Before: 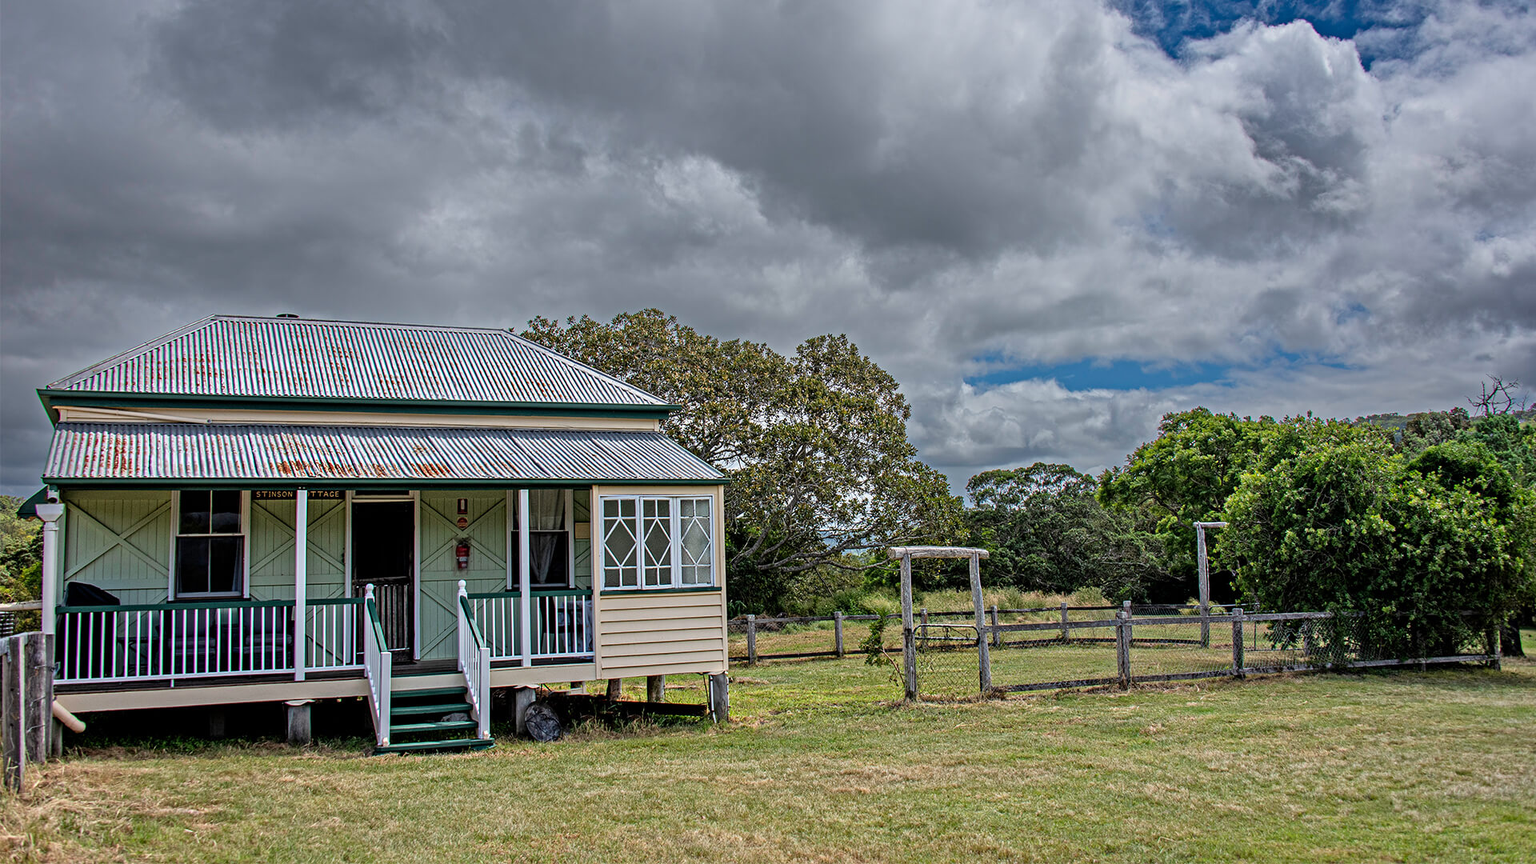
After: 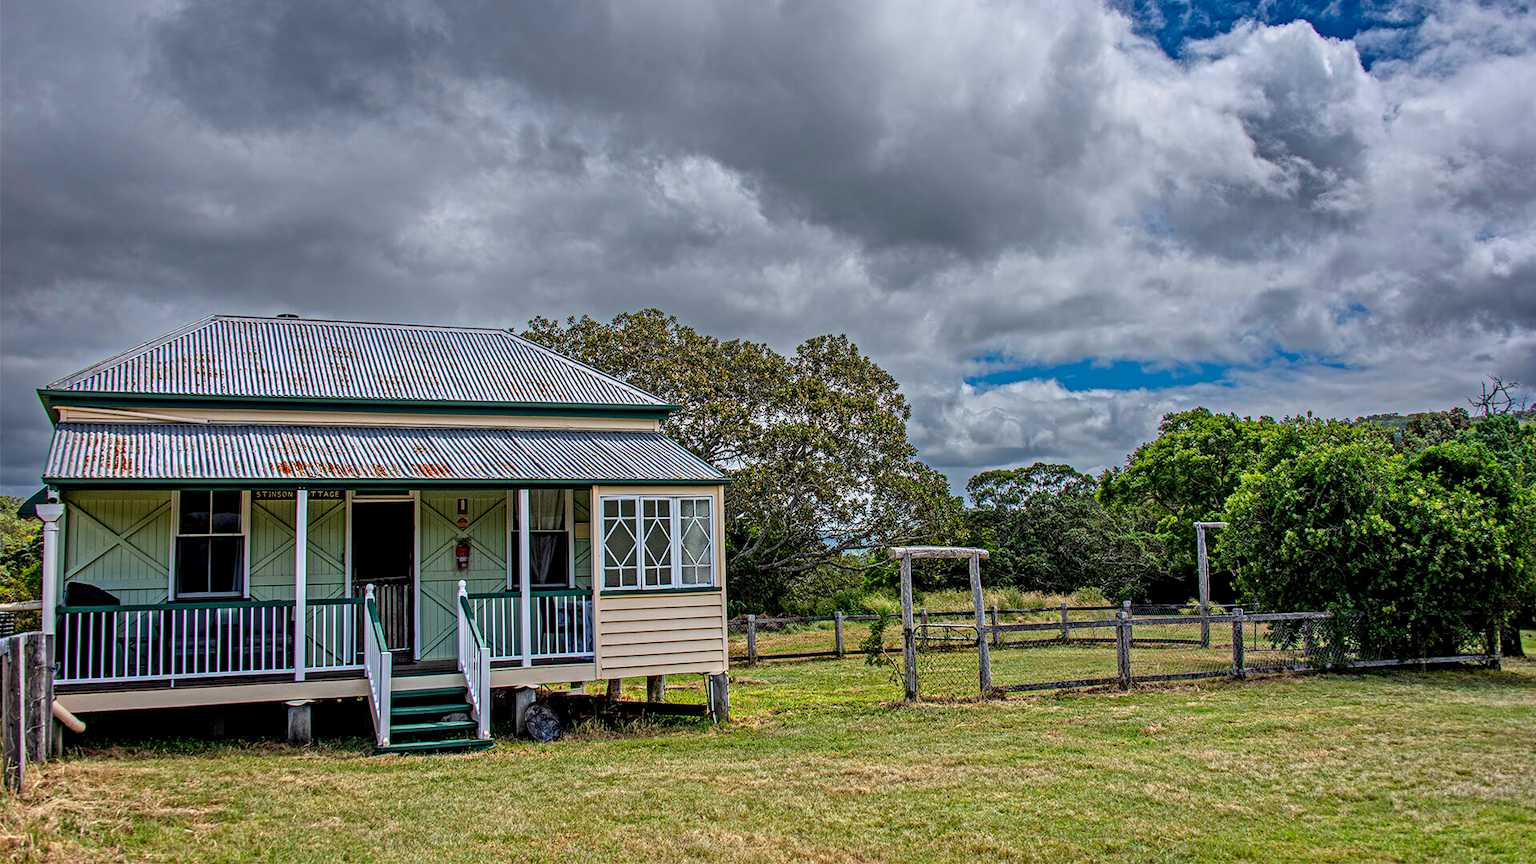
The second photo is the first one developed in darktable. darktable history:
local contrast: on, module defaults
contrast brightness saturation: contrast 0.09, saturation 0.28
